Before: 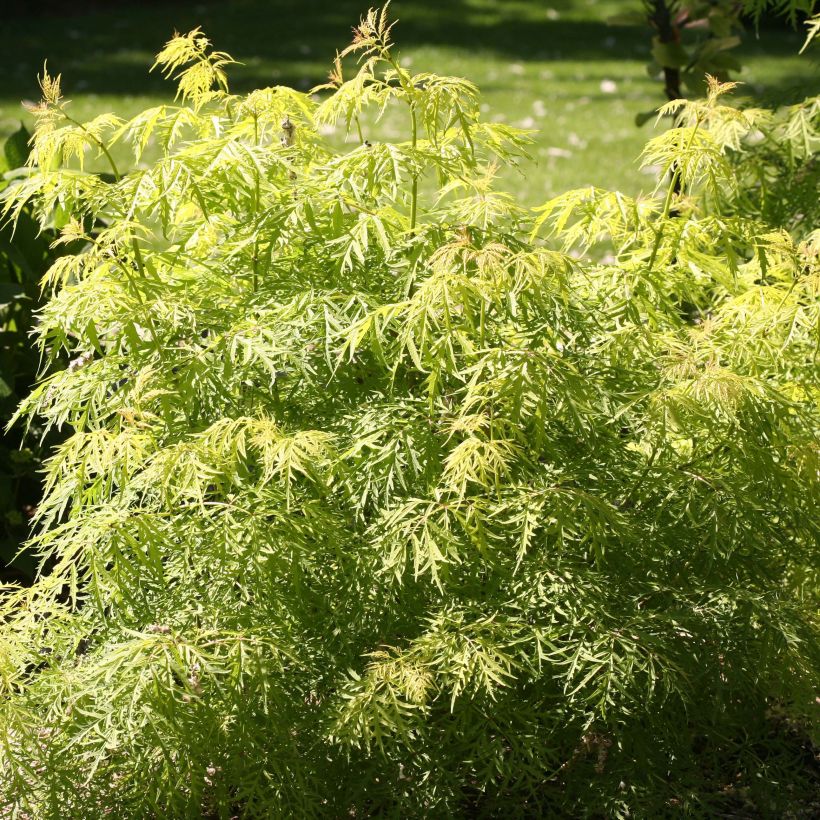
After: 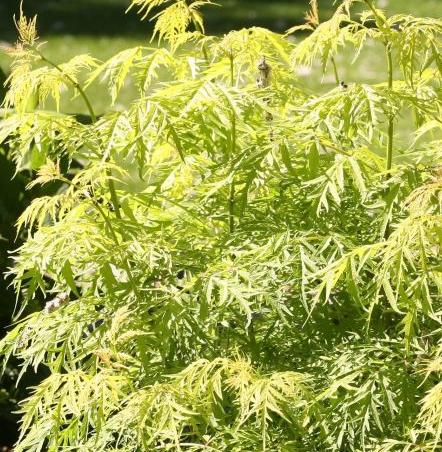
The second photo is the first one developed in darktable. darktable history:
crop and rotate: left 3.024%, top 7.41%, right 43.046%, bottom 37.39%
shadows and highlights: shadows 31.08, highlights 0.491, soften with gaussian
